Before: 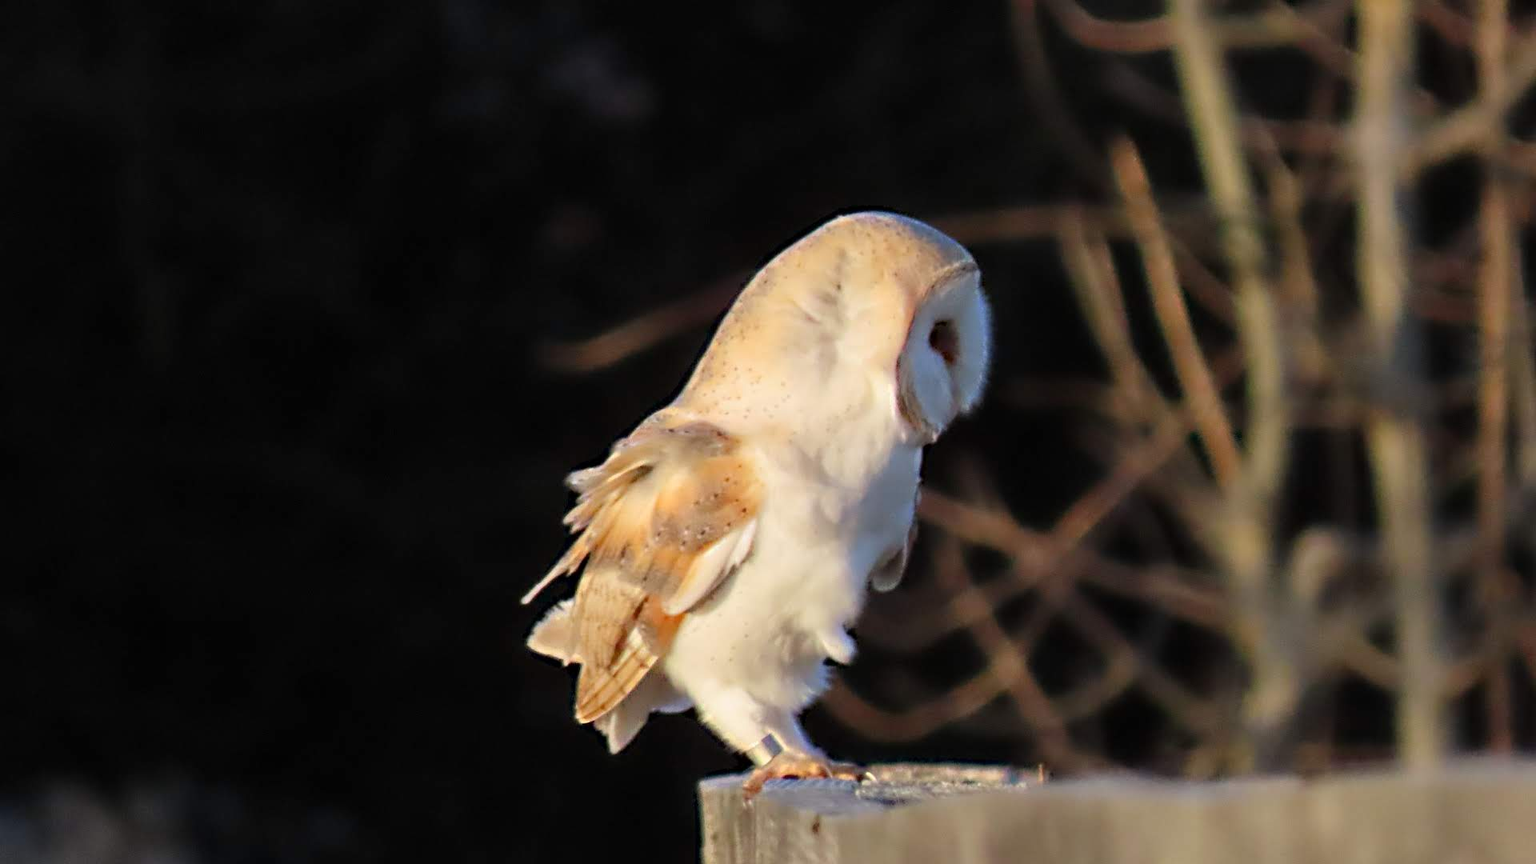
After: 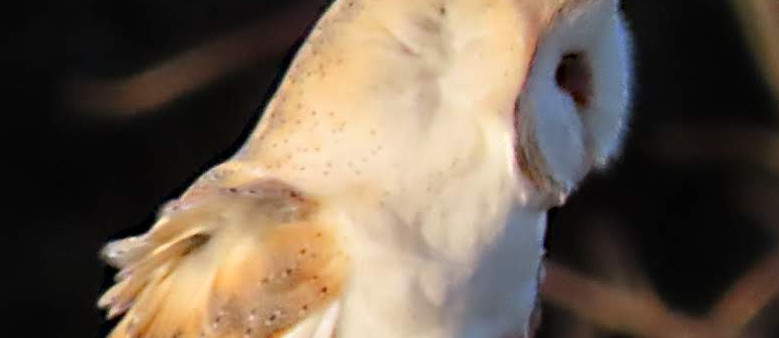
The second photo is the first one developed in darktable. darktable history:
tone equalizer: on, module defaults
crop: left 31.61%, top 32.296%, right 27.791%, bottom 36.353%
